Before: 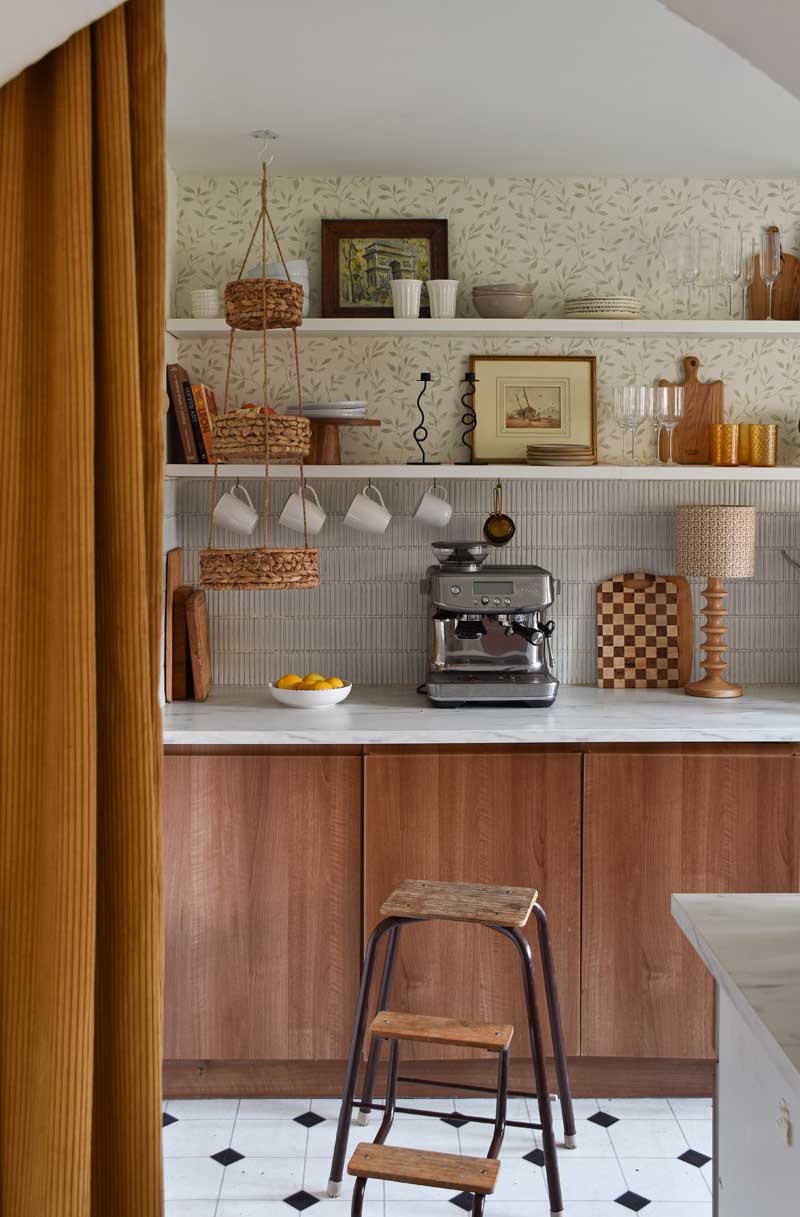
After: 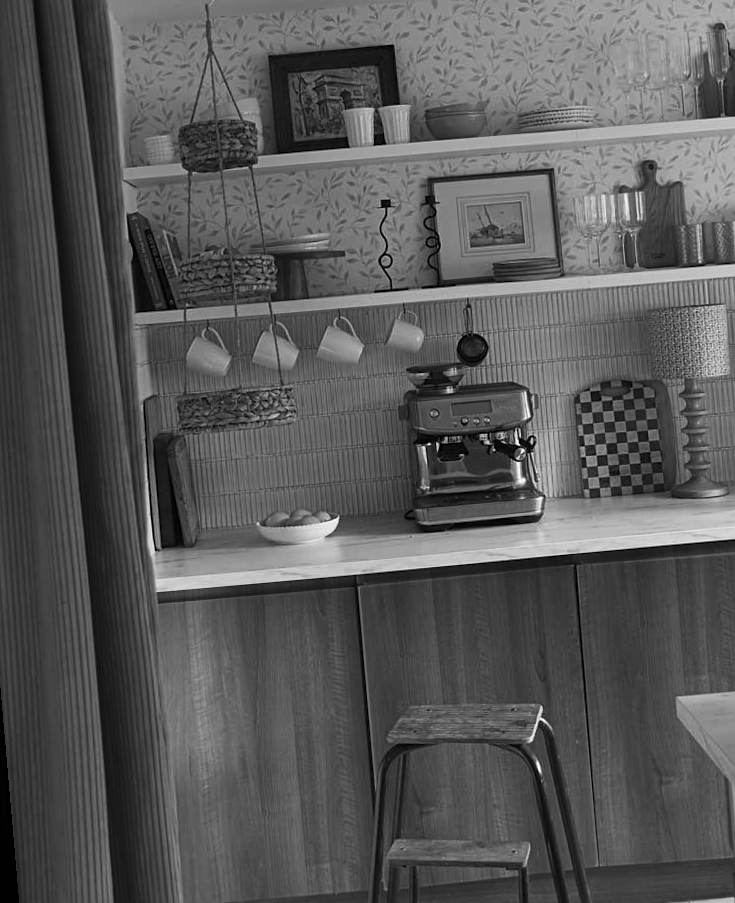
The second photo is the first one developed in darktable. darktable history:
sharpen: amount 0.2
tone curve: curves: ch0 [(0, 0) (0.003, 0.002) (0.011, 0.009) (0.025, 0.022) (0.044, 0.041) (0.069, 0.059) (0.1, 0.082) (0.136, 0.106) (0.177, 0.138) (0.224, 0.179) (0.277, 0.226) (0.335, 0.28) (0.399, 0.342) (0.468, 0.413) (0.543, 0.493) (0.623, 0.591) (0.709, 0.699) (0.801, 0.804) (0.898, 0.899) (1, 1)], preserve colors none
contrast equalizer: y [[0.5, 0.5, 0.468, 0.5, 0.5, 0.5], [0.5 ×6], [0.5 ×6], [0 ×6], [0 ×6]]
crop: left 3.305%, top 6.436%, right 6.389%, bottom 3.258%
color correction: highlights a* 9.03, highlights b* 8.71, shadows a* 40, shadows b* 40, saturation 0.8
monochrome: on, module defaults
rotate and perspective: rotation -5°, crop left 0.05, crop right 0.952, crop top 0.11, crop bottom 0.89
color calibration: output gray [0.21, 0.42, 0.37, 0], gray › normalize channels true, illuminant same as pipeline (D50), adaptation XYZ, x 0.346, y 0.359, gamut compression 0
